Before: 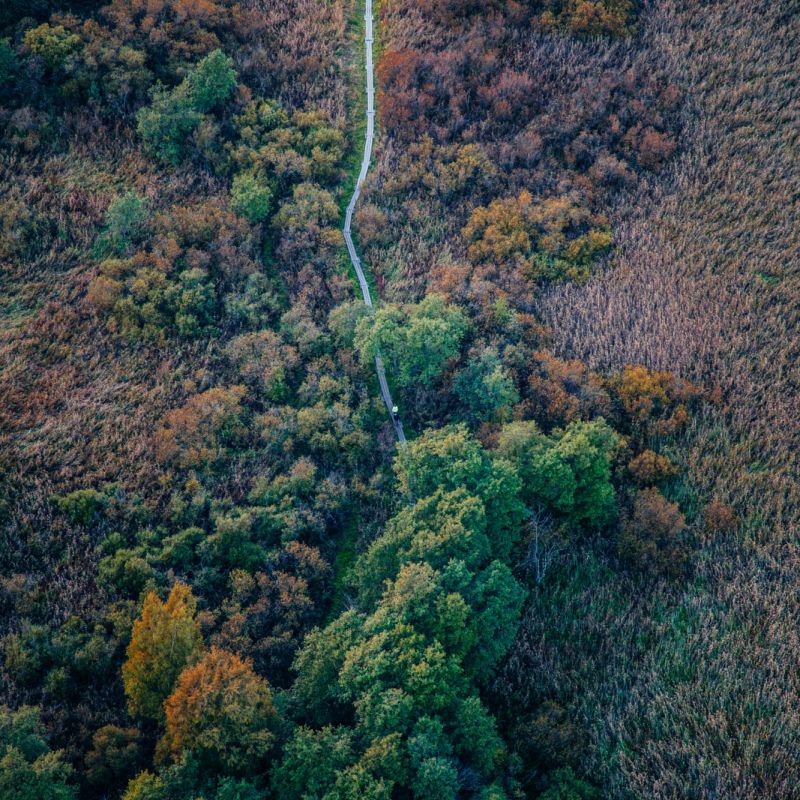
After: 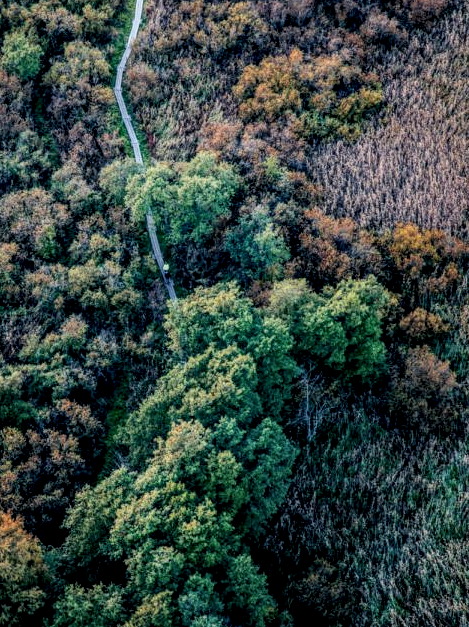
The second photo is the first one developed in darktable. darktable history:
crop and rotate: left 28.633%, top 17.818%, right 12.649%, bottom 3.761%
local contrast: highlights 20%, shadows 72%, detail 170%
tone equalizer: edges refinement/feathering 500, mask exposure compensation -1.57 EV, preserve details no
filmic rgb: black relative exposure -7.96 EV, white relative exposure 3.85 EV, threshold 2.97 EV, structure ↔ texture 99.02%, hardness 4.31, enable highlight reconstruction true
